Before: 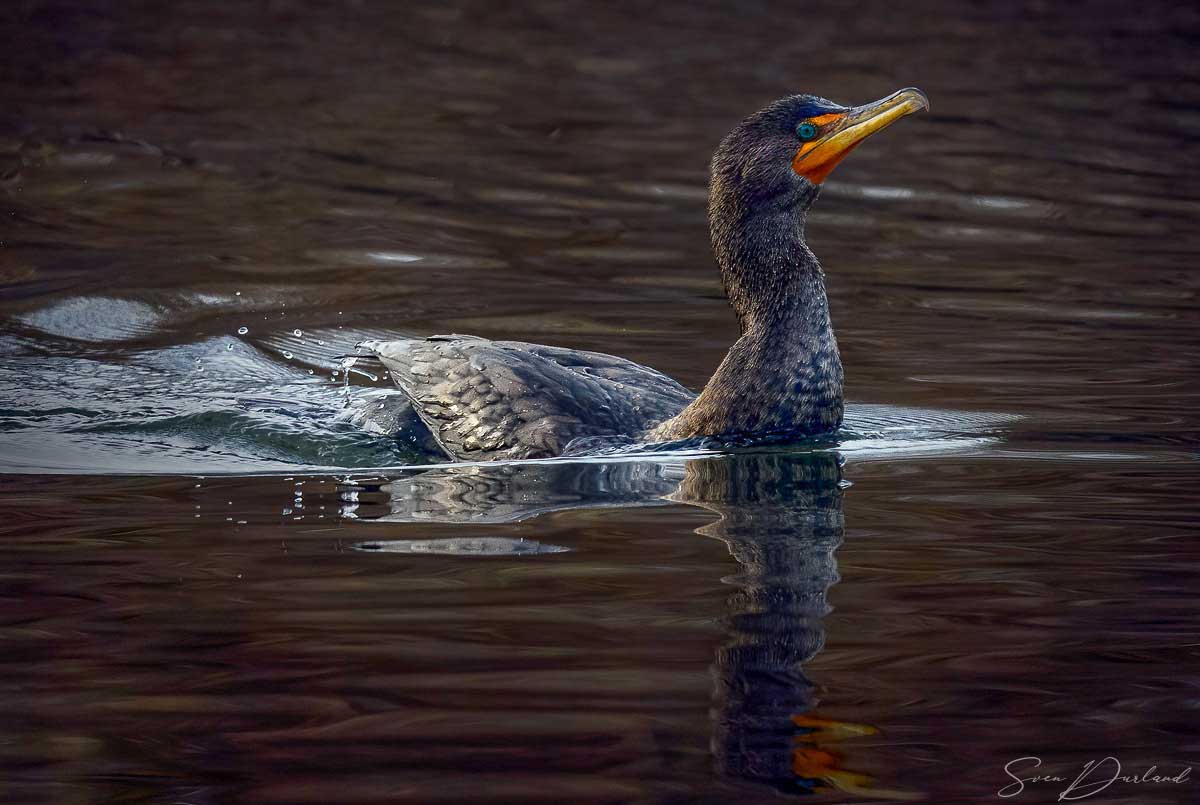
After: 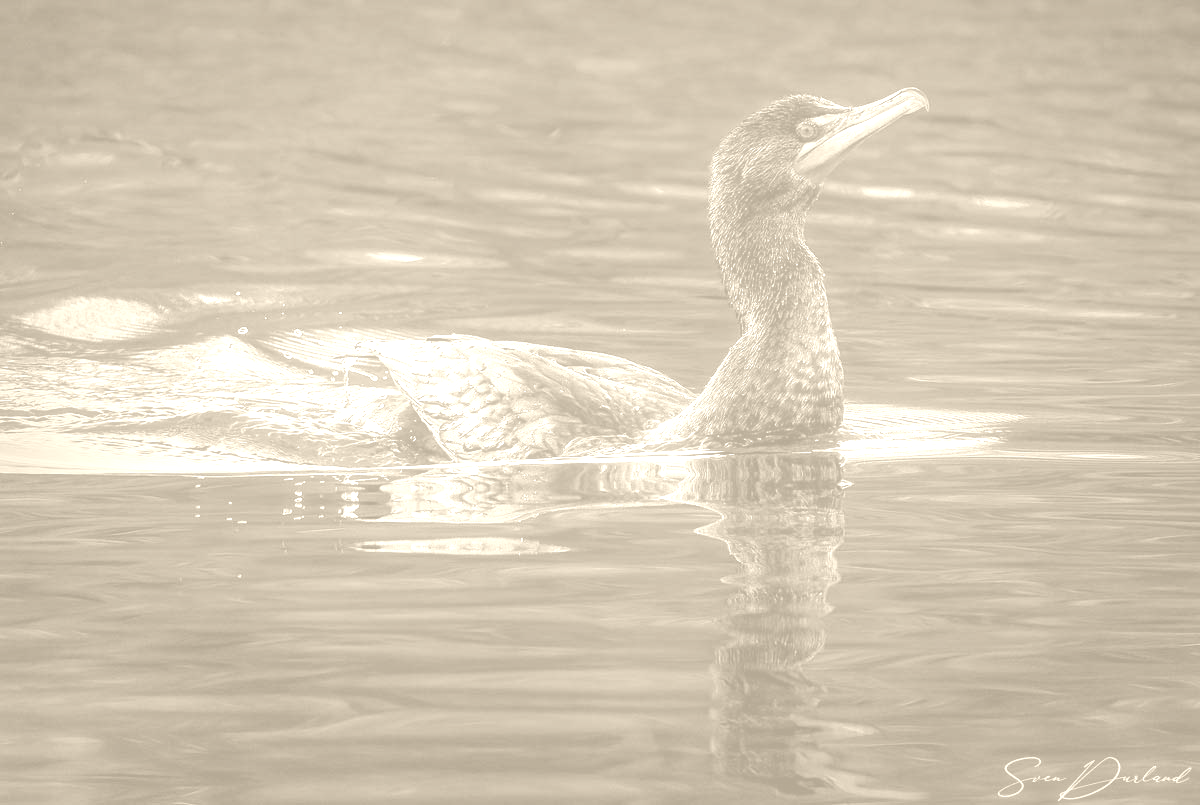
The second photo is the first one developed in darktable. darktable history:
exposure: black level correction 0, exposure 0.7 EV, compensate exposure bias true, compensate highlight preservation false
colorize: hue 36°, saturation 71%, lightness 80.79%
haze removal: strength -0.05
